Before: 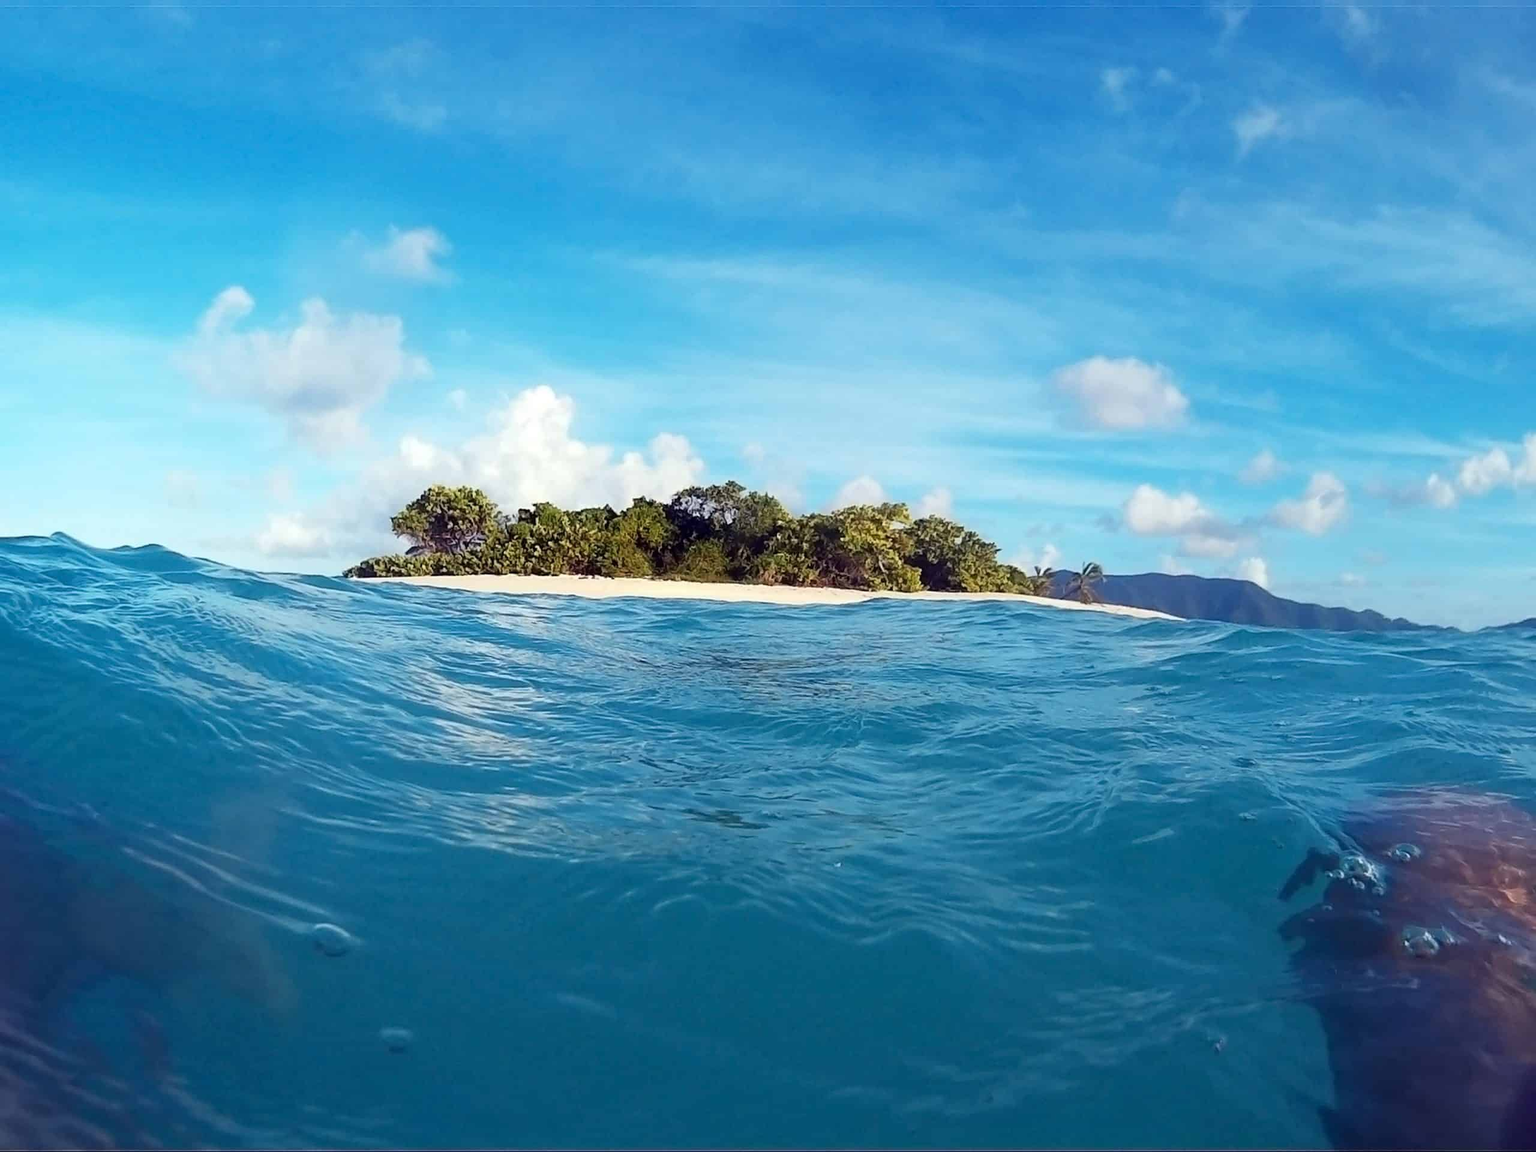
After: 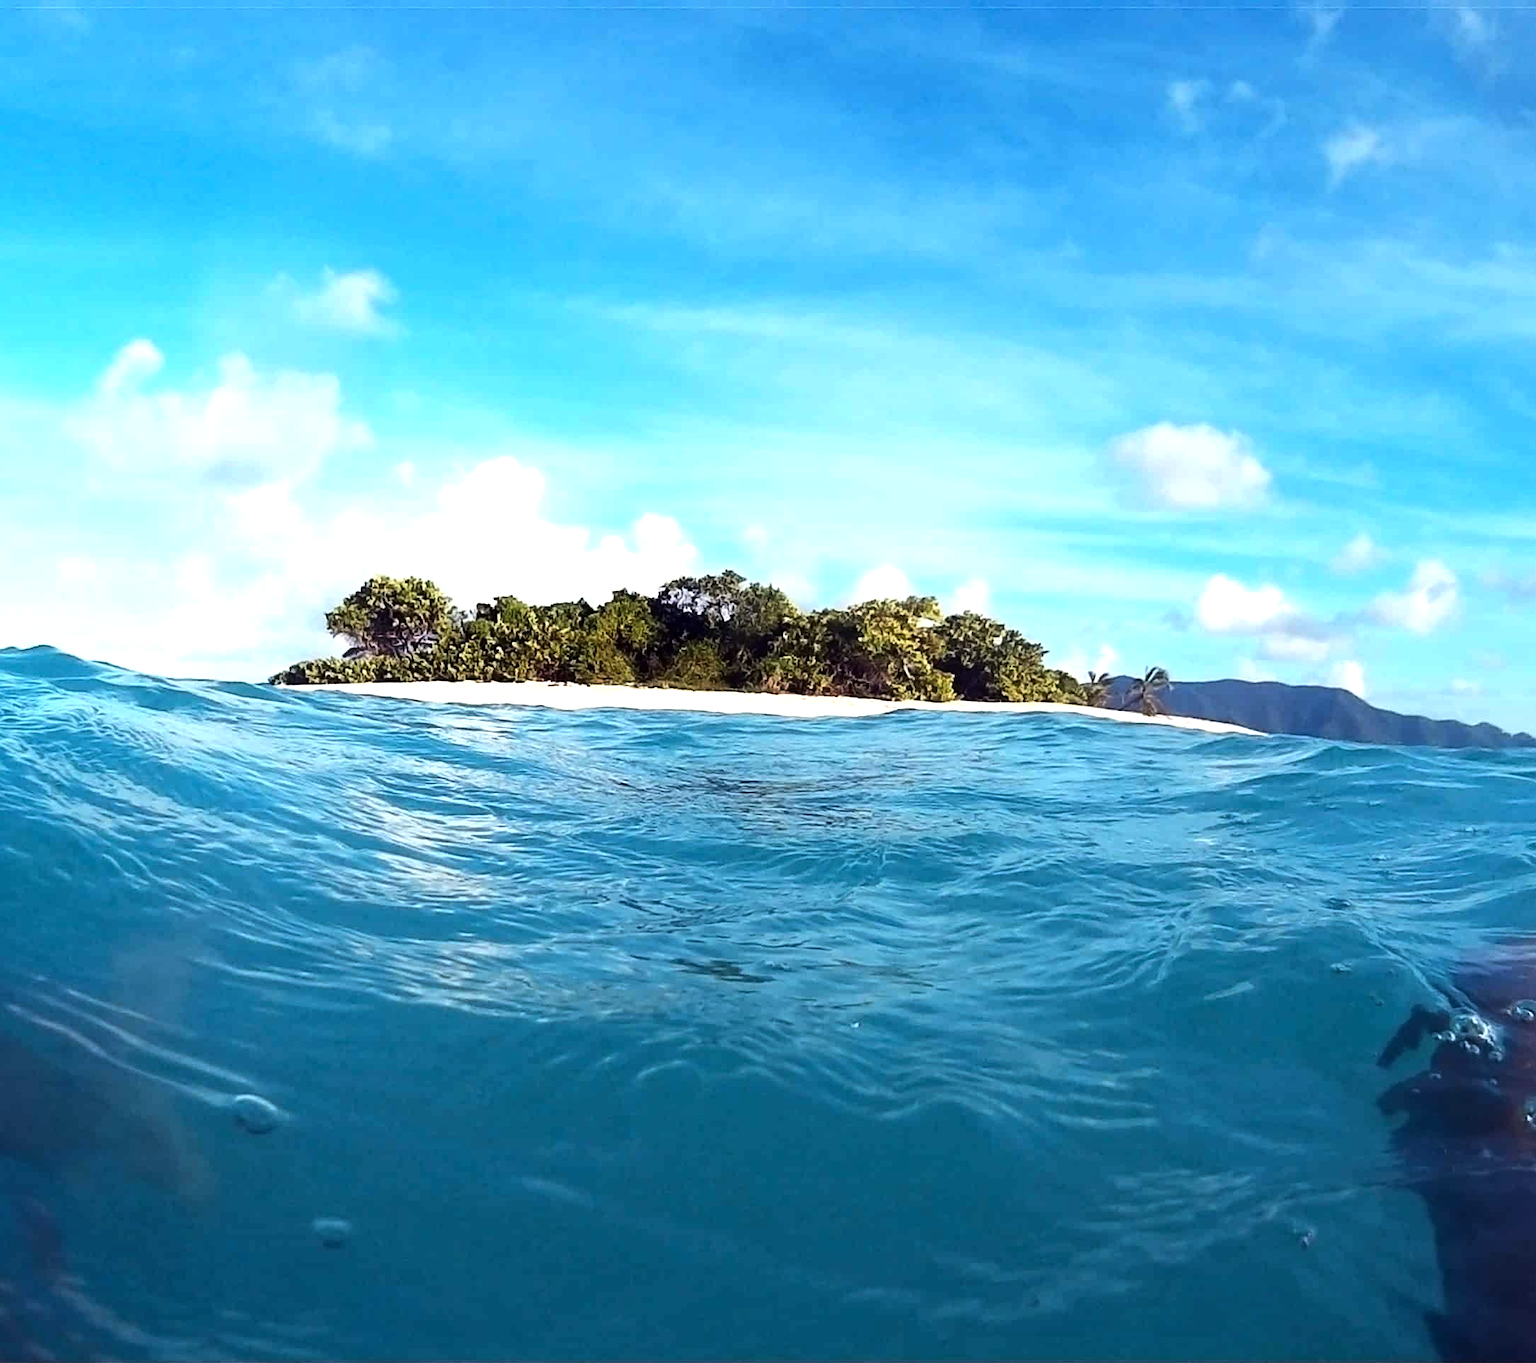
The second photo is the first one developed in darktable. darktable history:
tone equalizer: -8 EV -0.75 EV, -7 EV -0.7 EV, -6 EV -0.6 EV, -5 EV -0.4 EV, -3 EV 0.4 EV, -2 EV 0.6 EV, -1 EV 0.7 EV, +0 EV 0.75 EV, edges refinement/feathering 500, mask exposure compensation -1.57 EV, preserve details no
crop: left 7.598%, right 7.873%
